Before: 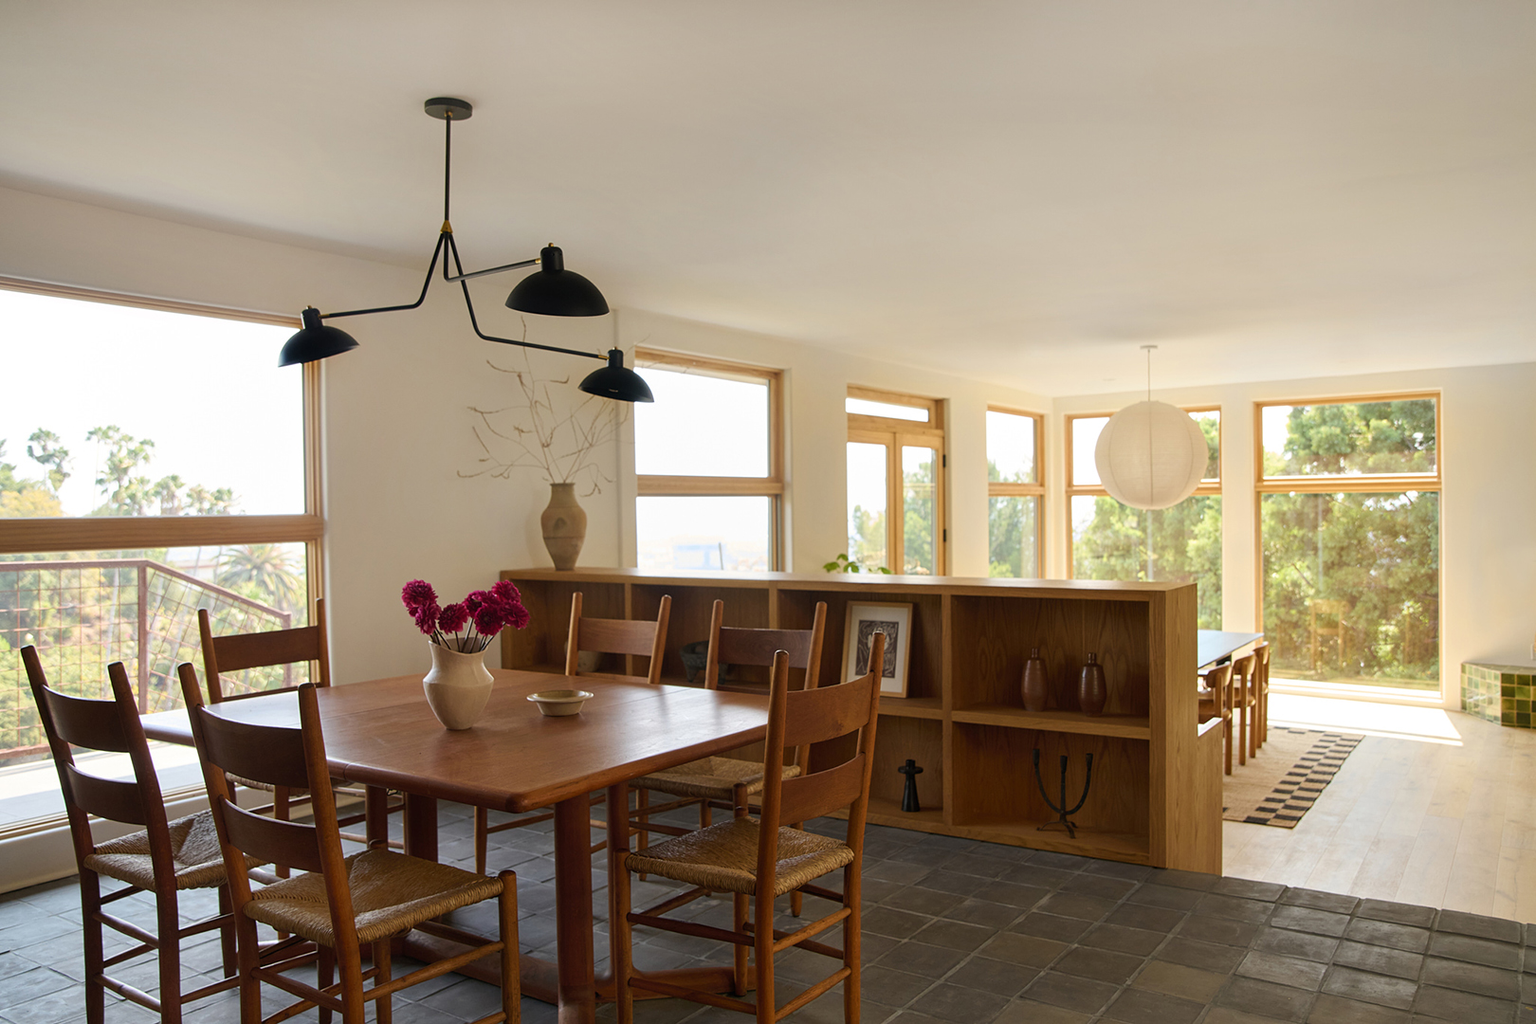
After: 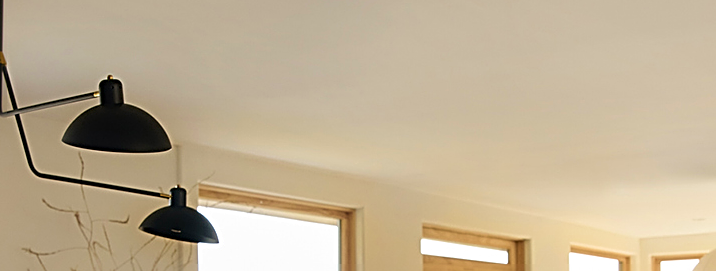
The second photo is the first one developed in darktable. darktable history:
sharpen: radius 2.668, amount 0.678
velvia: on, module defaults
crop: left 29.082%, top 16.843%, right 26.717%, bottom 58.045%
